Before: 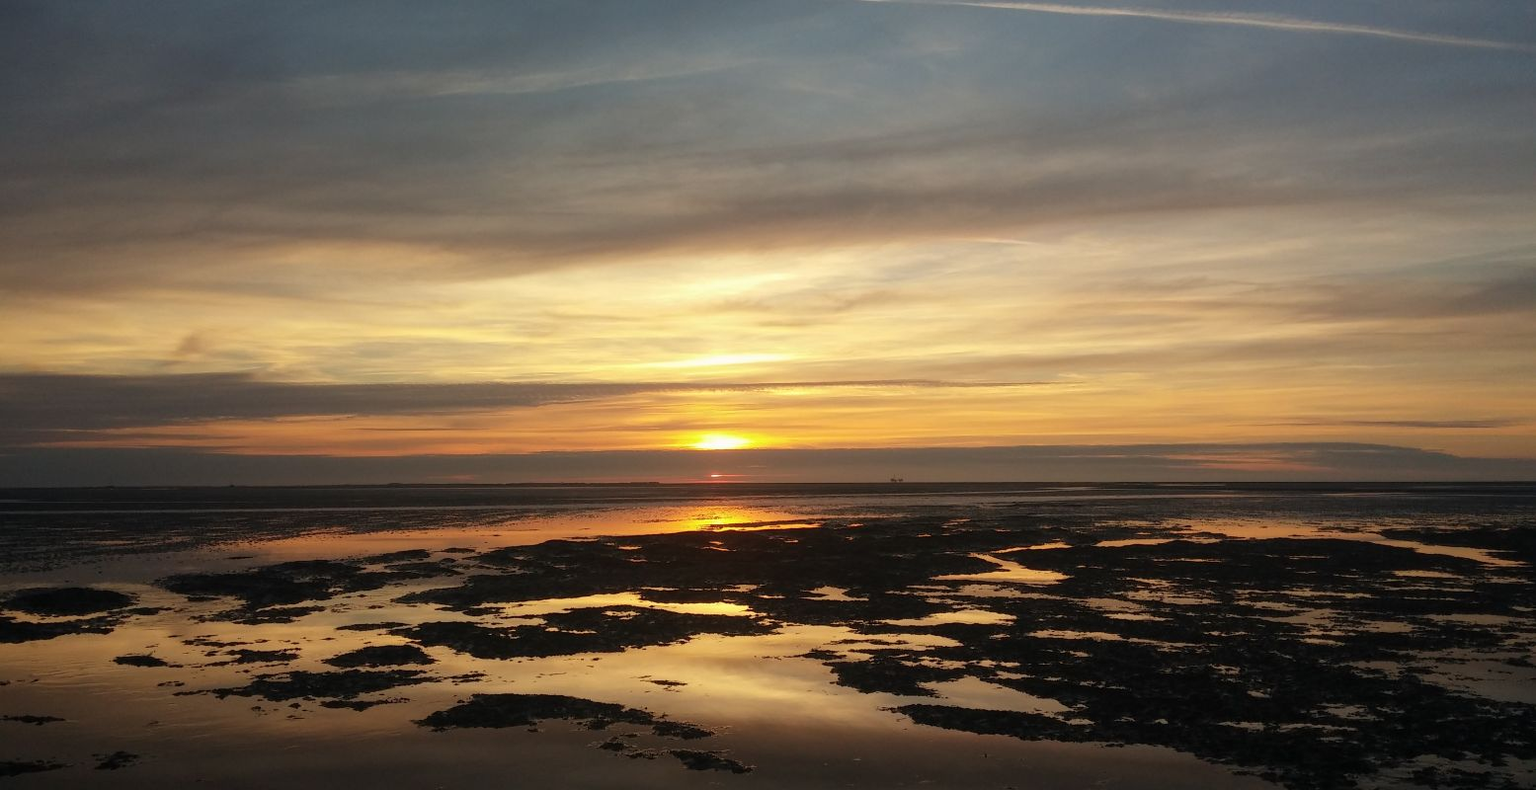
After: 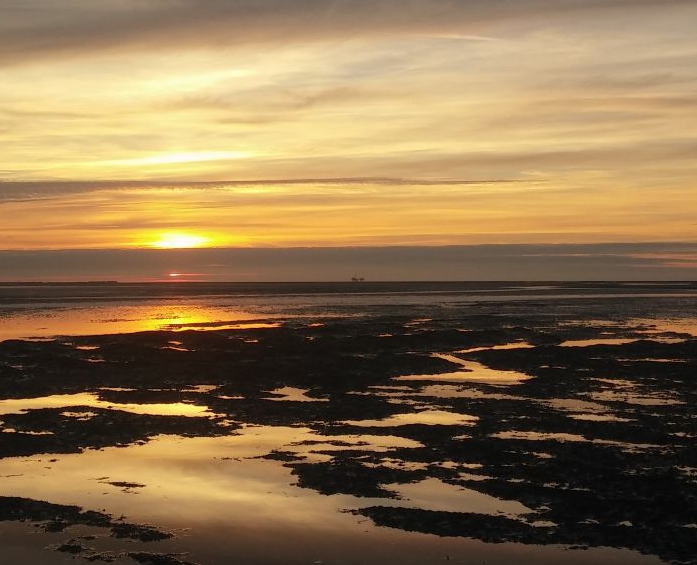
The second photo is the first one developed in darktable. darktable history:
crop: left 35.376%, top 25.961%, right 19.782%, bottom 3.346%
